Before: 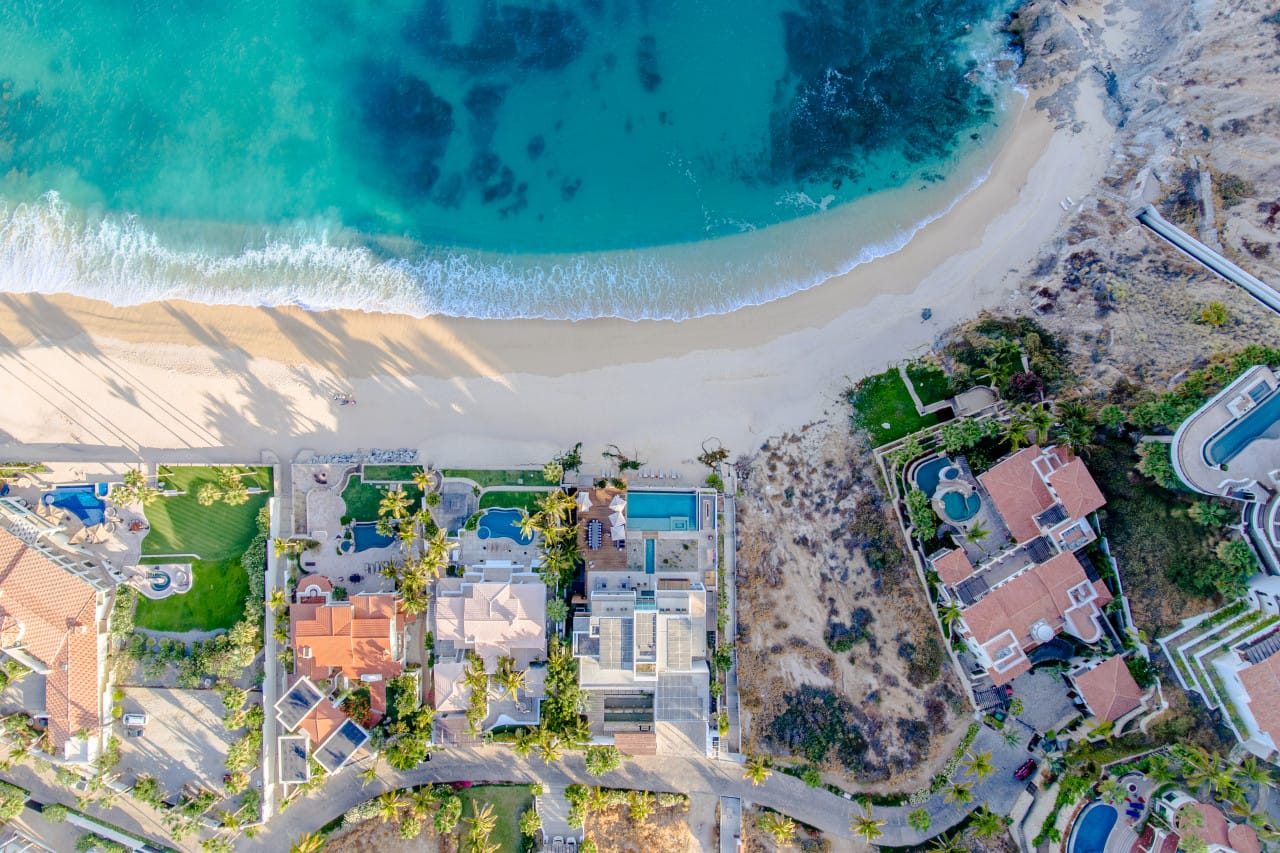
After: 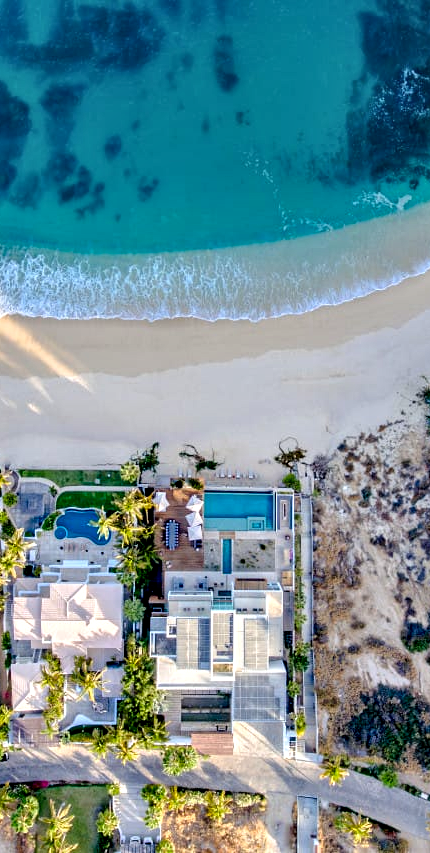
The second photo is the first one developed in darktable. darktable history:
contrast equalizer: octaves 7, y [[0.6 ×6], [0.55 ×6], [0 ×6], [0 ×6], [0 ×6]]
crop: left 33.1%, right 33.243%
